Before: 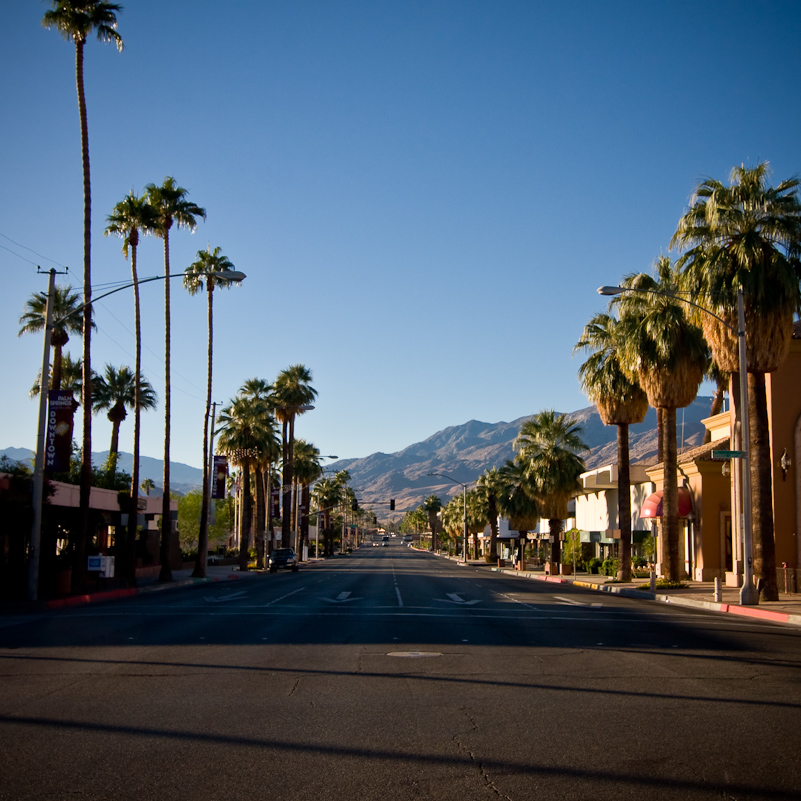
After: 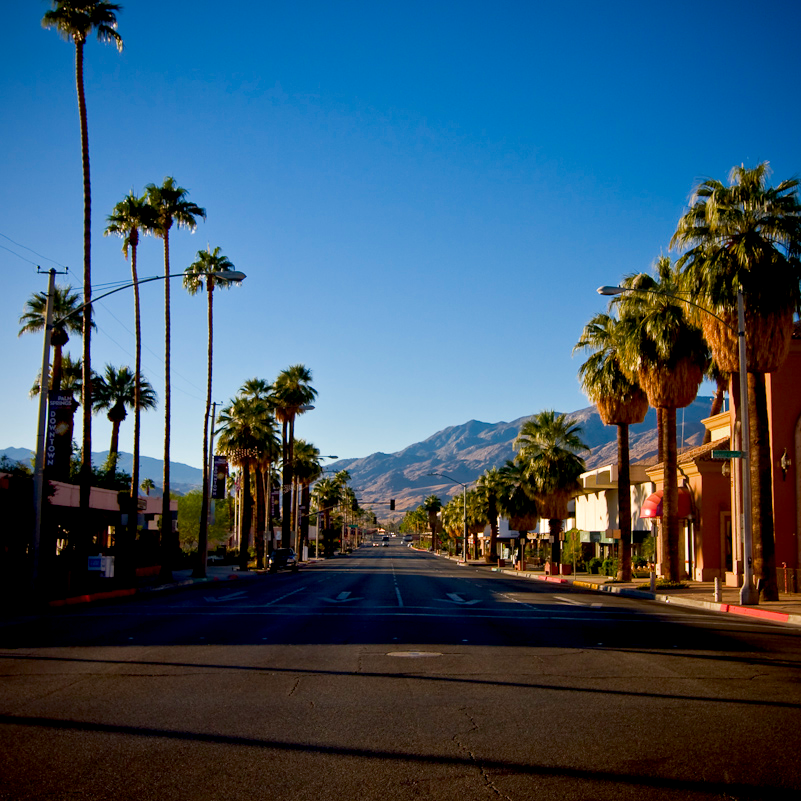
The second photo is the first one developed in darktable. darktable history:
exposure: black level correction 0.009, exposure 0.119 EV, compensate highlight preservation false
color zones: curves: ch0 [(0, 0.425) (0.143, 0.422) (0.286, 0.42) (0.429, 0.419) (0.571, 0.419) (0.714, 0.42) (0.857, 0.422) (1, 0.425)]; ch1 [(0, 0.666) (0.143, 0.669) (0.286, 0.671) (0.429, 0.67) (0.571, 0.67) (0.714, 0.67) (0.857, 0.67) (1, 0.666)]
